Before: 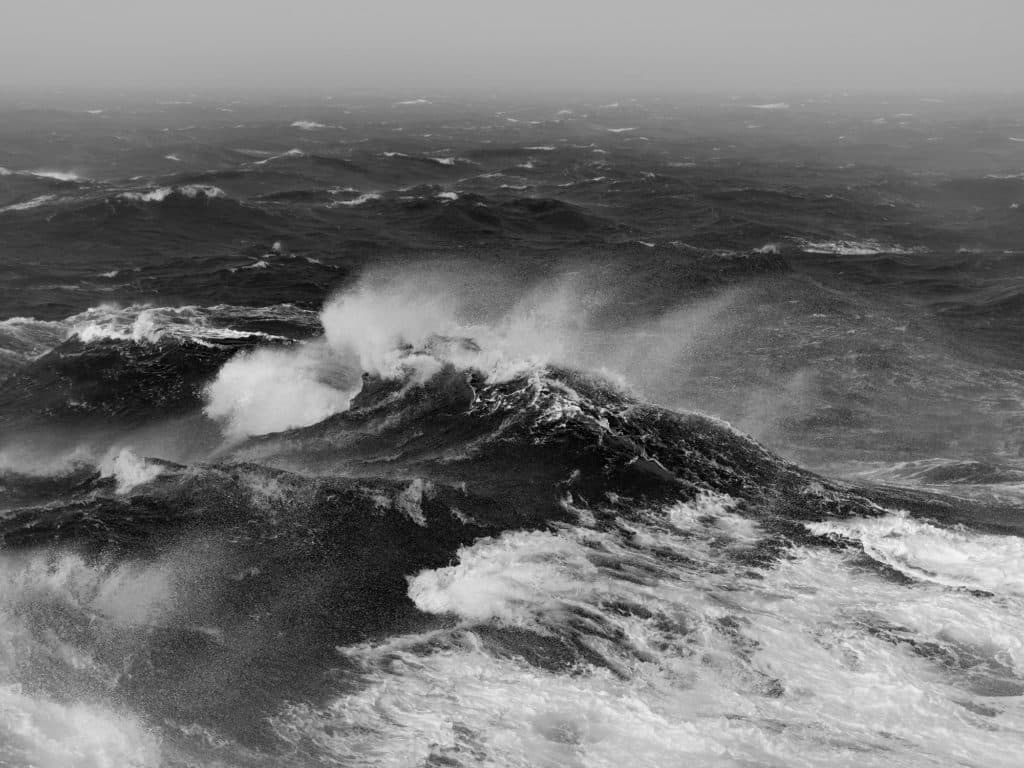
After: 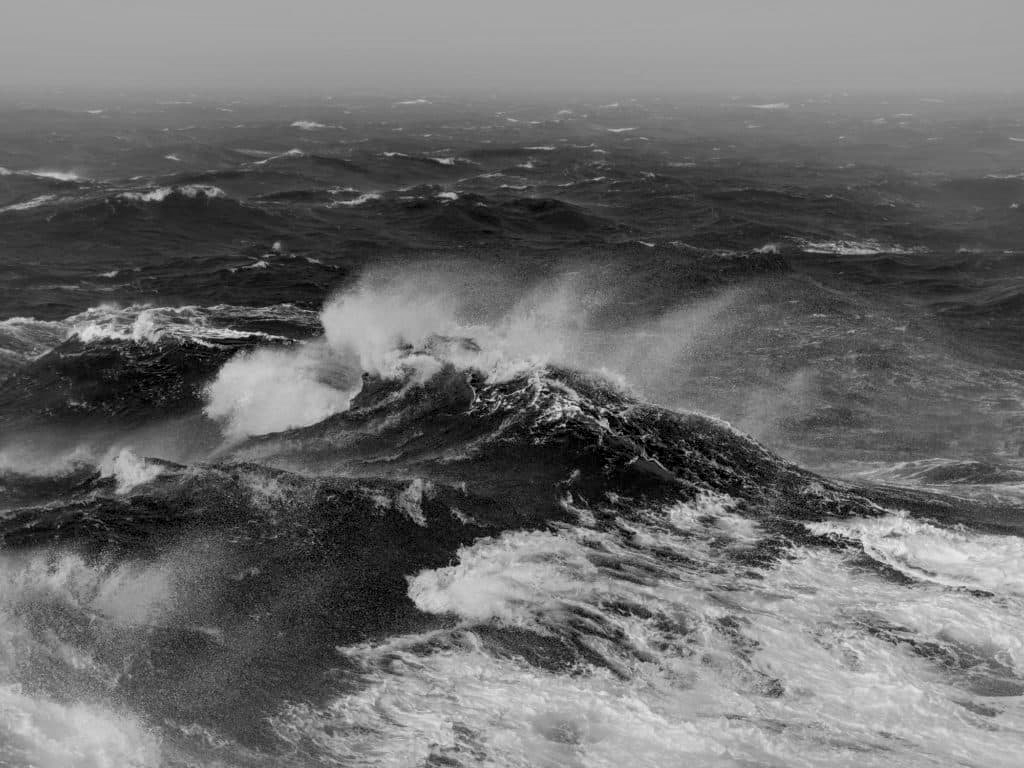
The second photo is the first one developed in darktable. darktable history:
color correction: highlights a* -7.23, highlights b* -0.161, shadows a* 20.08, shadows b* 11.73
local contrast: on, module defaults
monochrome: a 26.22, b 42.67, size 0.8
color balance rgb: linear chroma grading › global chroma 13.3%, global vibrance 41.49%
